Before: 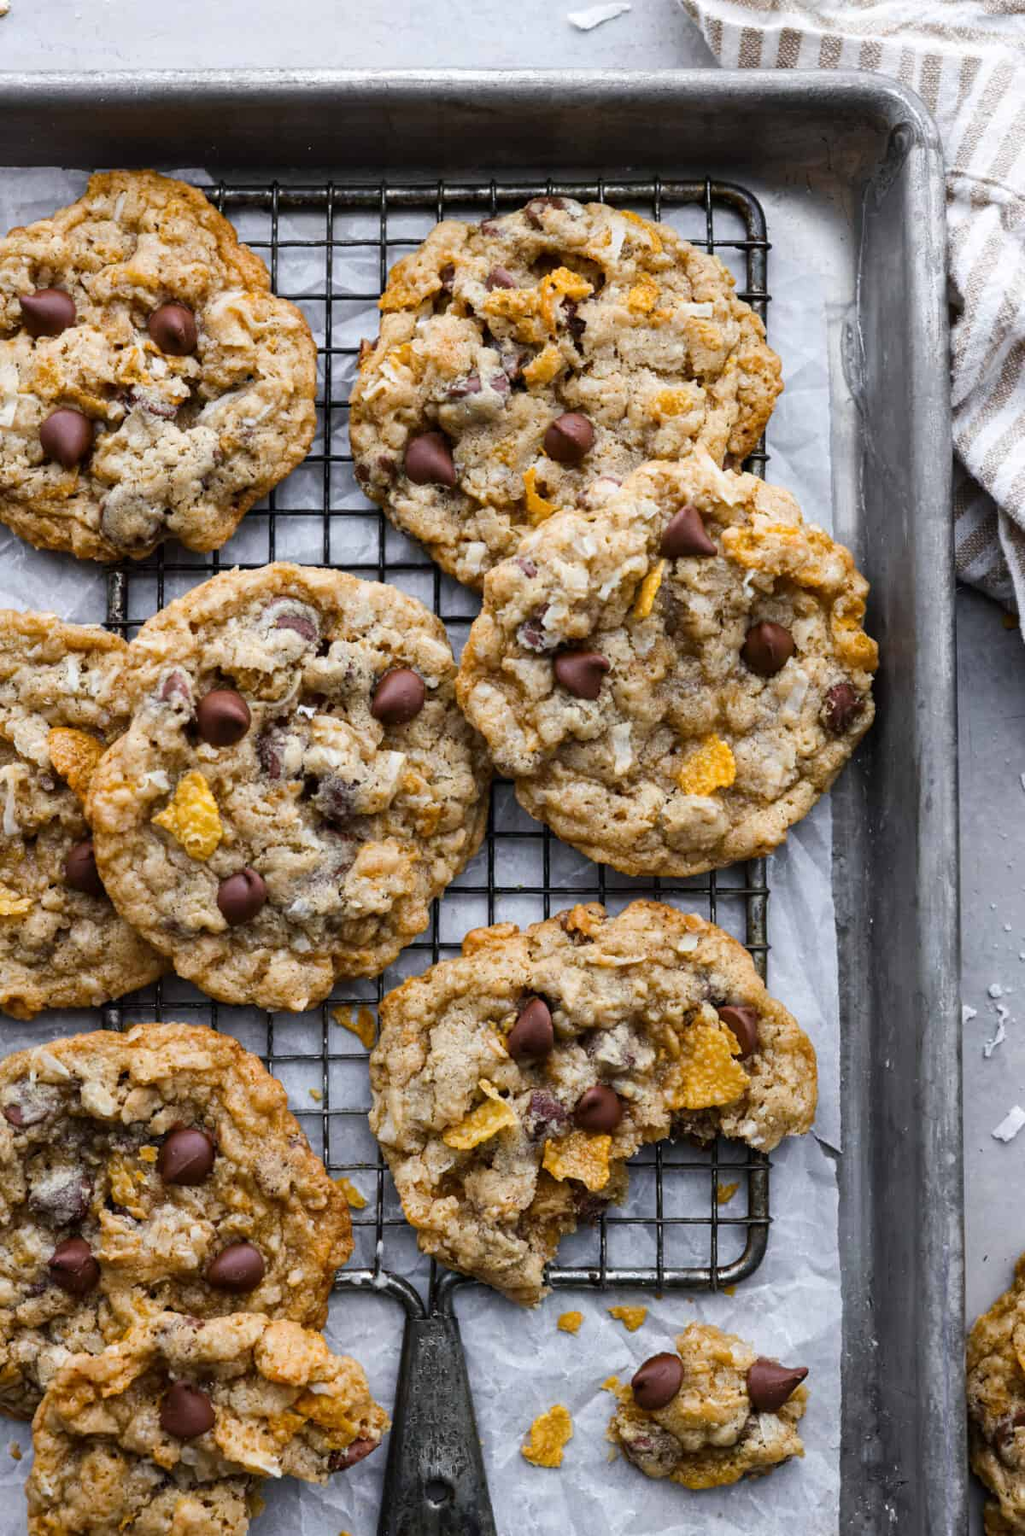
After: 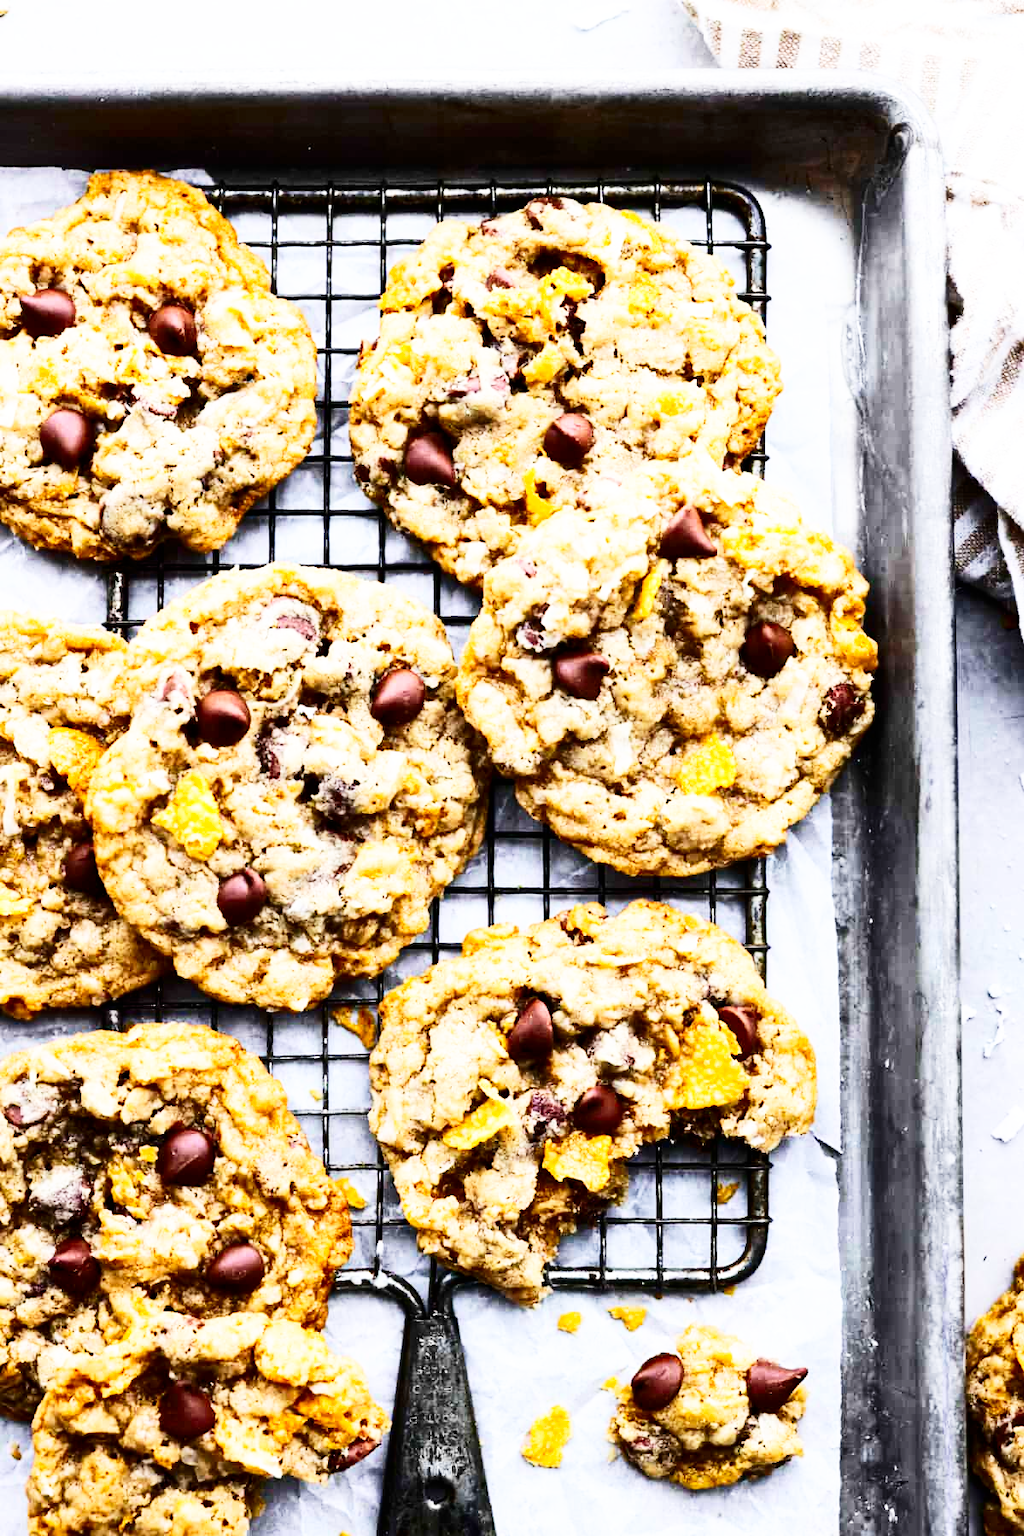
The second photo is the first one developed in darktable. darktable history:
contrast brightness saturation: contrast 0.297
base curve: curves: ch0 [(0, 0) (0.007, 0.004) (0.027, 0.03) (0.046, 0.07) (0.207, 0.54) (0.442, 0.872) (0.673, 0.972) (1, 1)], preserve colors none
